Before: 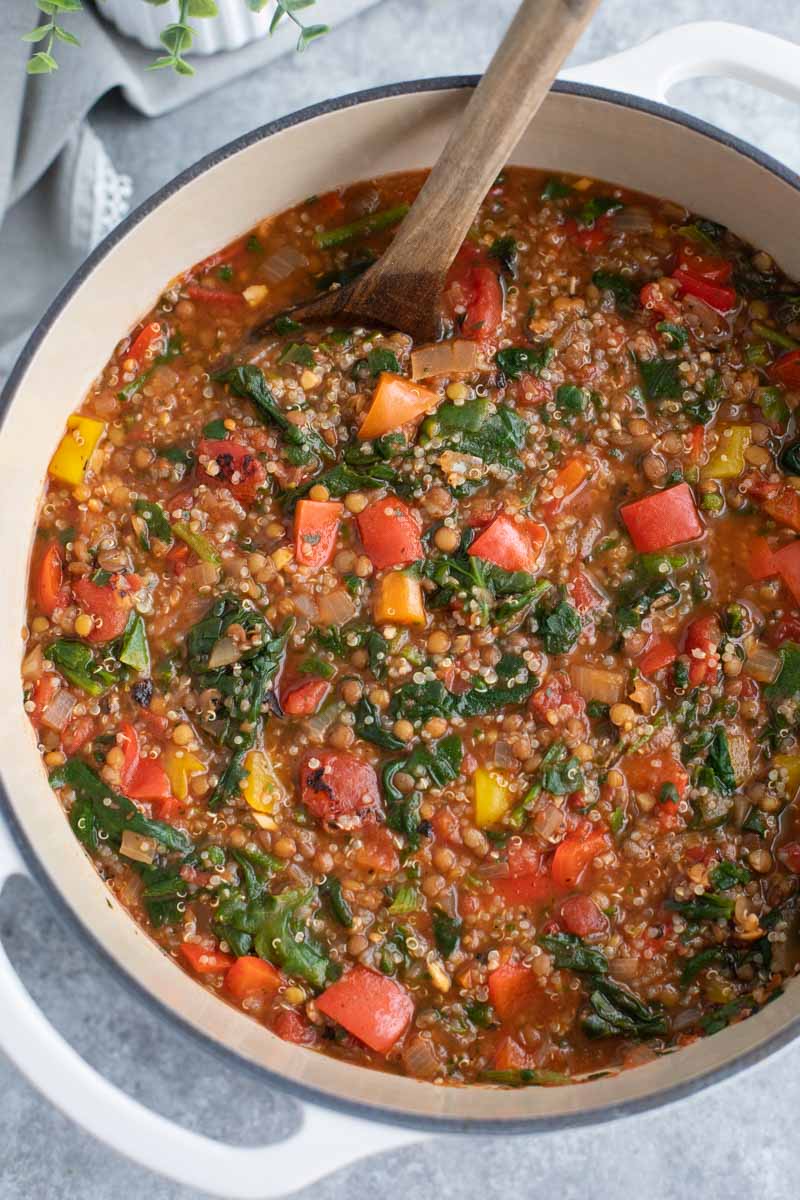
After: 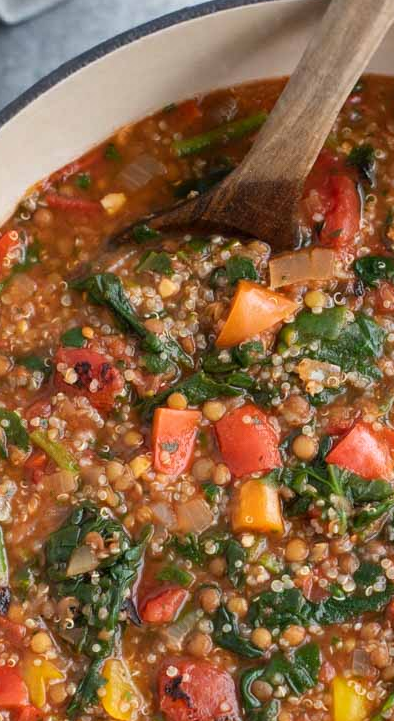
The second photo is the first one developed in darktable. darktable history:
shadows and highlights: shadows 24.5, highlights -78.15, soften with gaussian
crop: left 17.835%, top 7.675%, right 32.881%, bottom 32.213%
